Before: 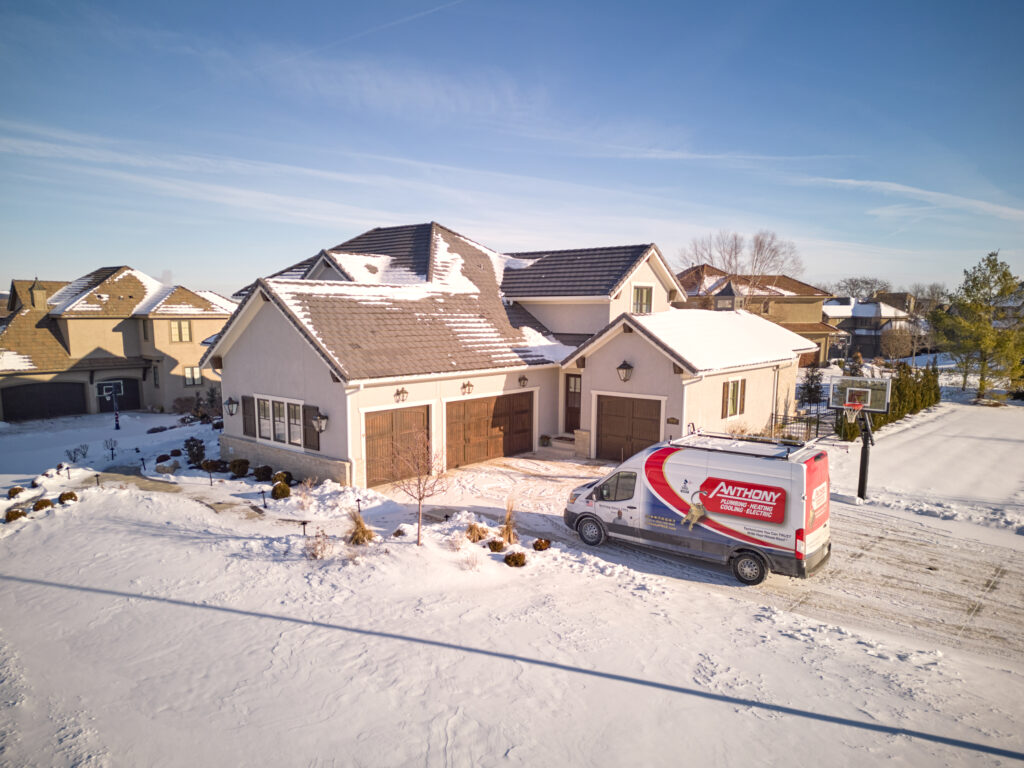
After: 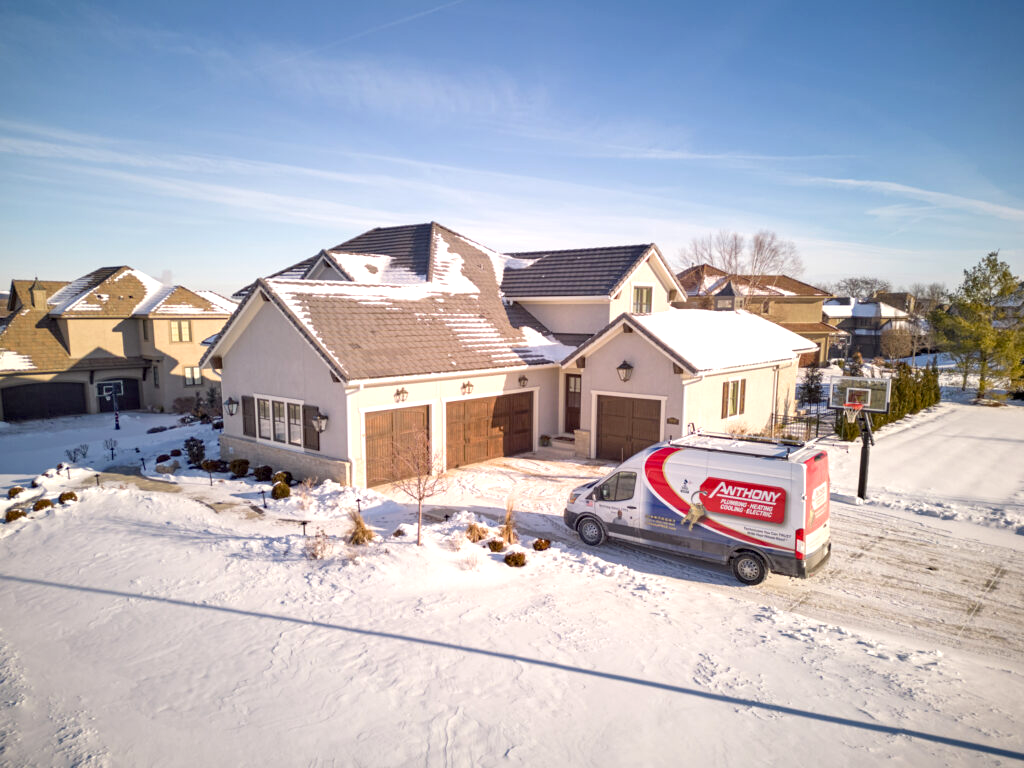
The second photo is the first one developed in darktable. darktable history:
exposure: black level correction 0.005, exposure 0.275 EV, compensate highlight preservation false
